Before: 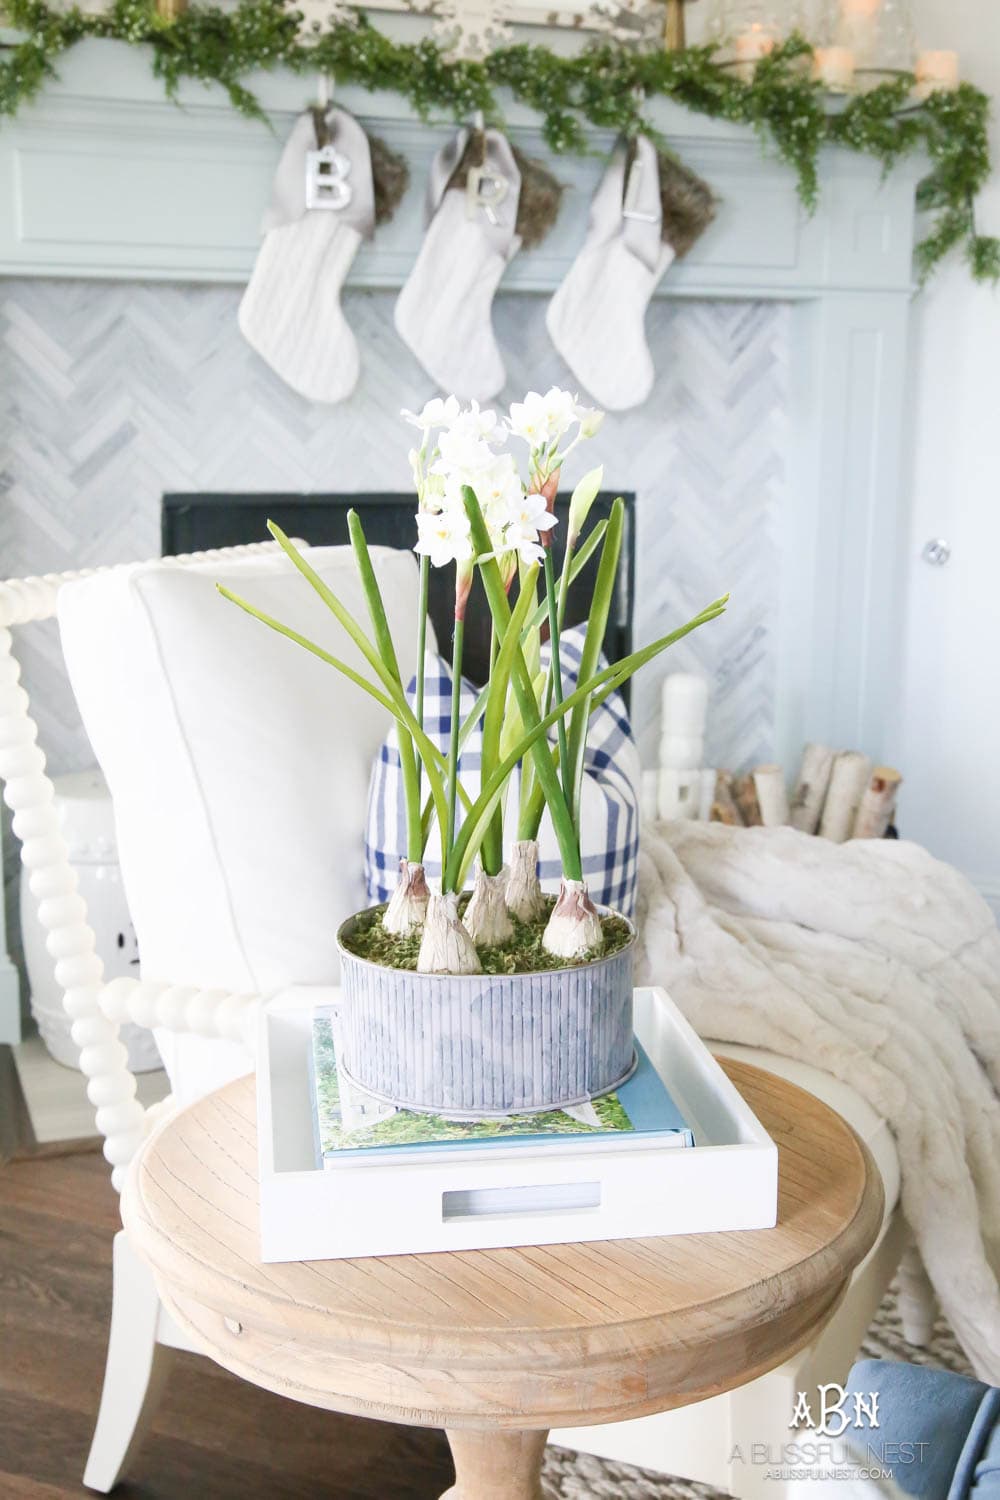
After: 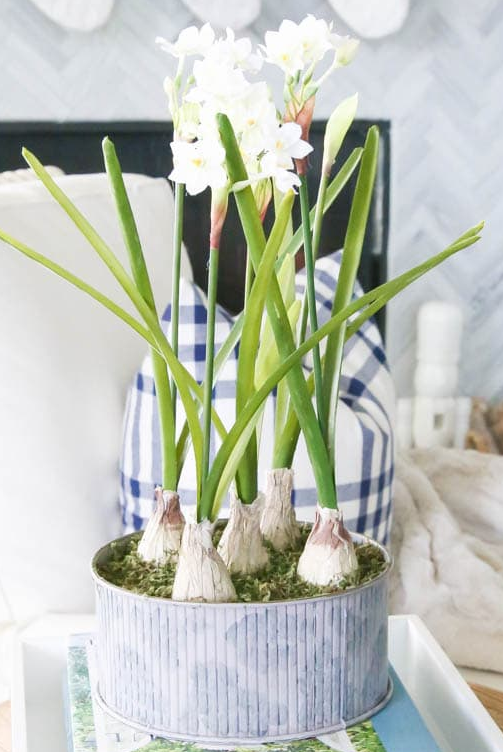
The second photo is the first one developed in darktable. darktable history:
crop: left 24.588%, top 24.861%, right 25.066%, bottom 24.999%
